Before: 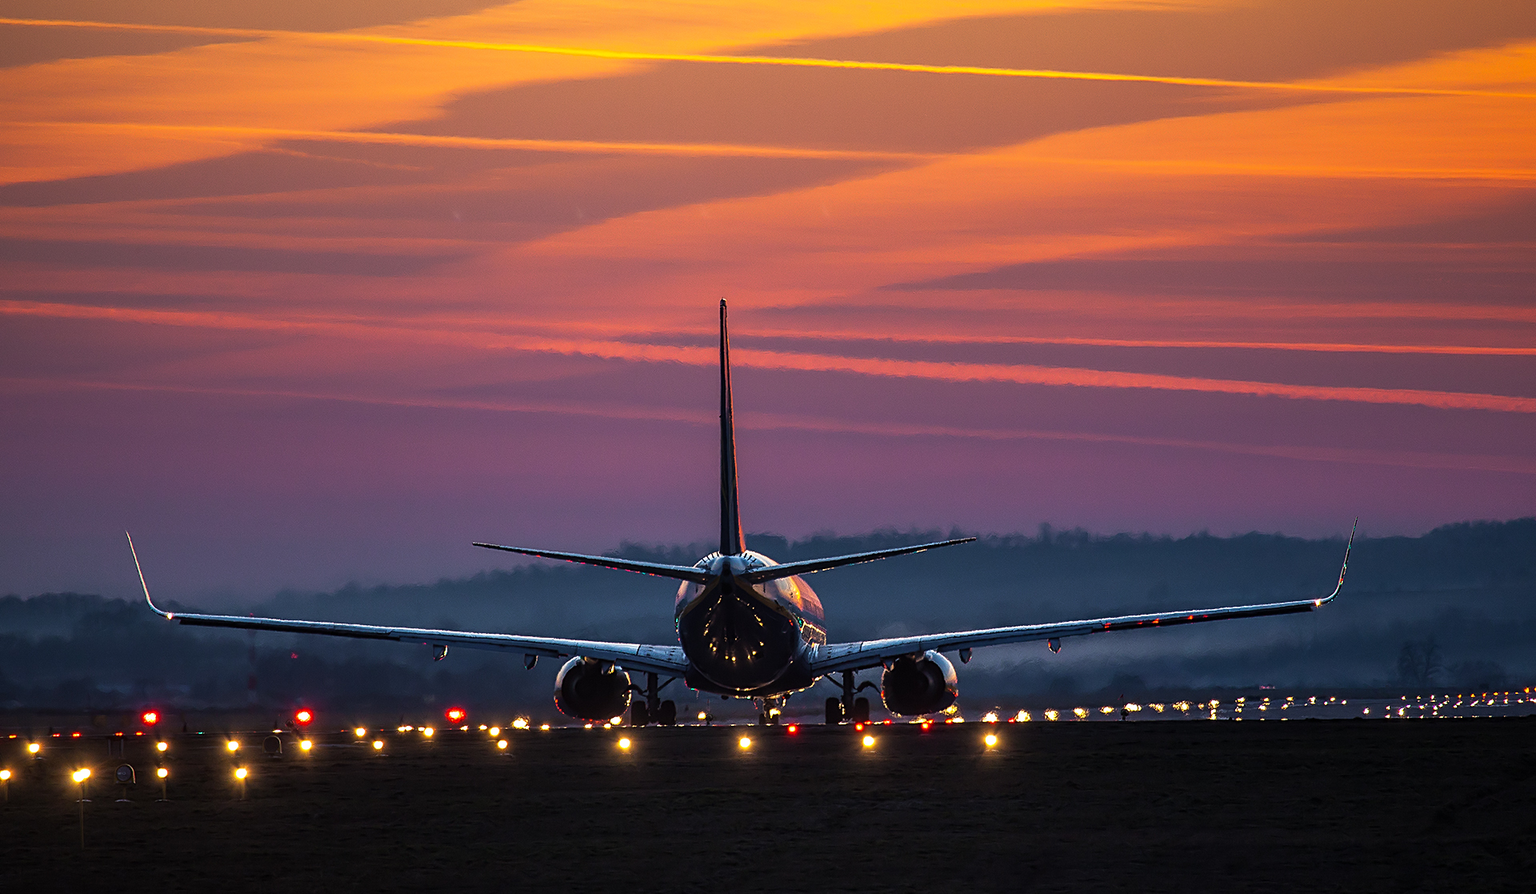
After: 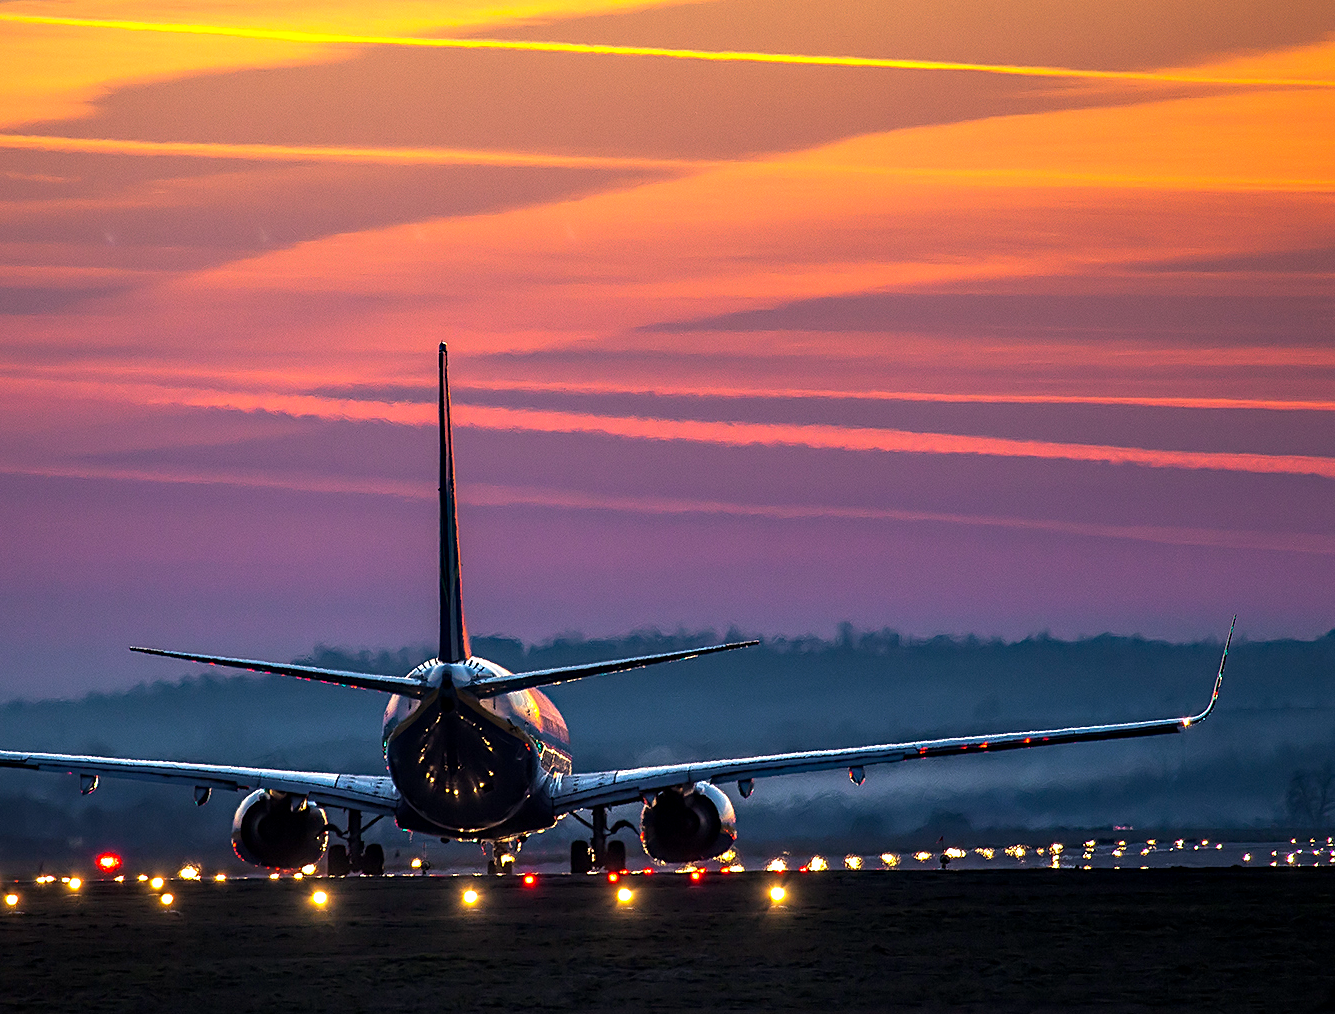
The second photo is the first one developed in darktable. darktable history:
crop and rotate: left 24.034%, top 2.838%, right 6.406%, bottom 6.299%
exposure: black level correction 0.001, exposure 0.5 EV, compensate exposure bias true, compensate highlight preservation false
haze removal: compatibility mode true, adaptive false
local contrast: highlights 100%, shadows 100%, detail 120%, midtone range 0.2
